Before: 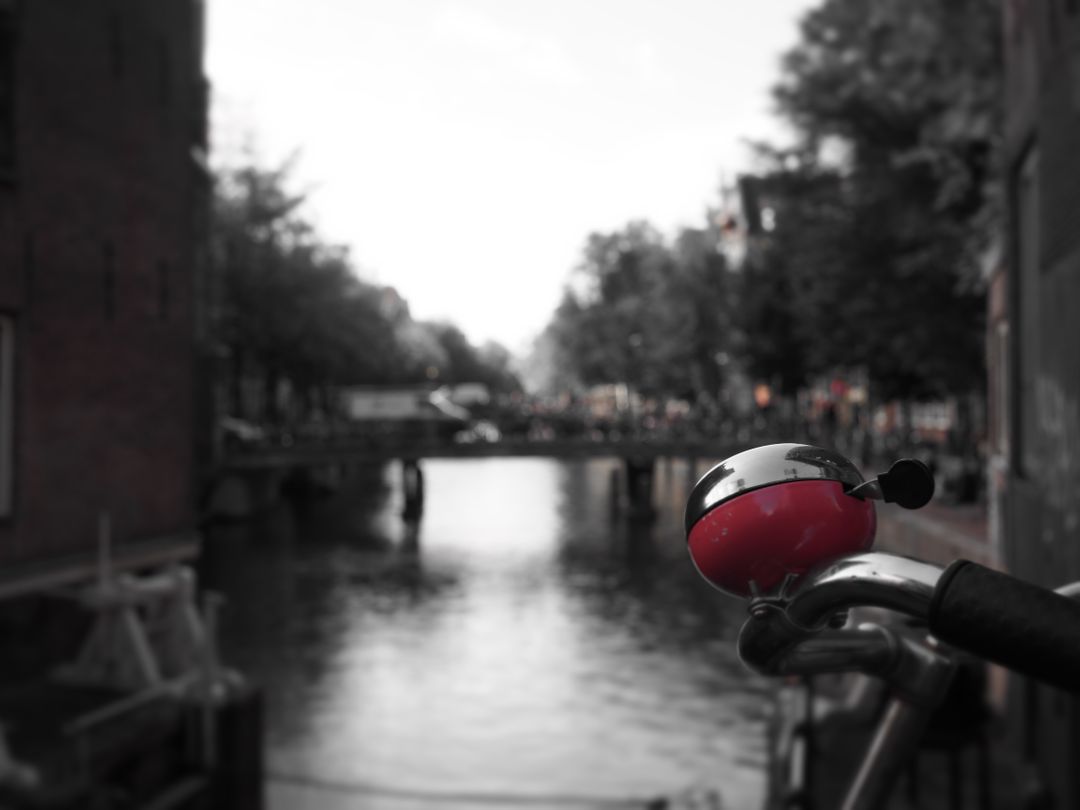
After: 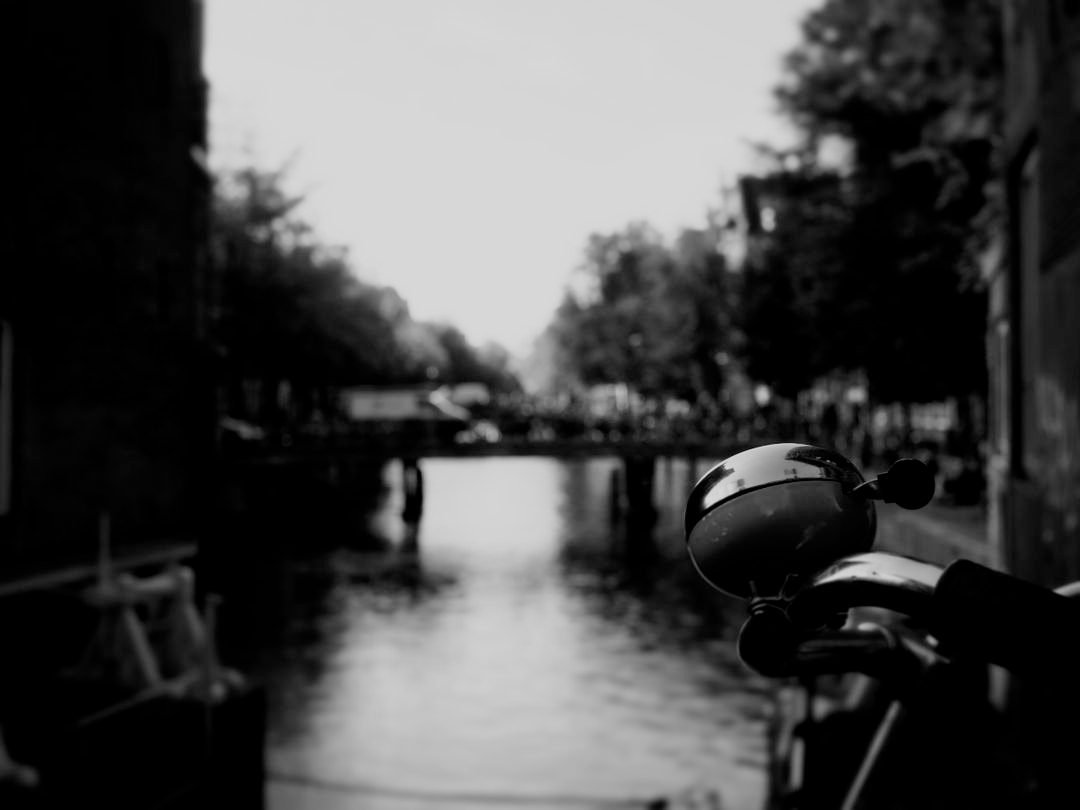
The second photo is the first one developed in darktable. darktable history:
color zones: curves: ch0 [(0.018, 0.548) (0.197, 0.654) (0.425, 0.447) (0.605, 0.658) (0.732, 0.579)]; ch1 [(0.105, 0.531) (0.224, 0.531) (0.386, 0.39) (0.618, 0.456) (0.732, 0.456) (0.956, 0.421)]; ch2 [(0.039, 0.583) (0.215, 0.465) (0.399, 0.544) (0.465, 0.548) (0.614, 0.447) (0.724, 0.43) (0.882, 0.623) (0.956, 0.632)]
exposure: black level correction 0.011, compensate highlight preservation false
color balance rgb: perceptual saturation grading › global saturation 20%, perceptual saturation grading › highlights -25%, perceptual saturation grading › shadows 50.52%, global vibrance 40.24%
monochrome: on, module defaults
velvia: strength 15%
filmic rgb: black relative exposure -7.65 EV, white relative exposure 4.56 EV, hardness 3.61, contrast 1.05
